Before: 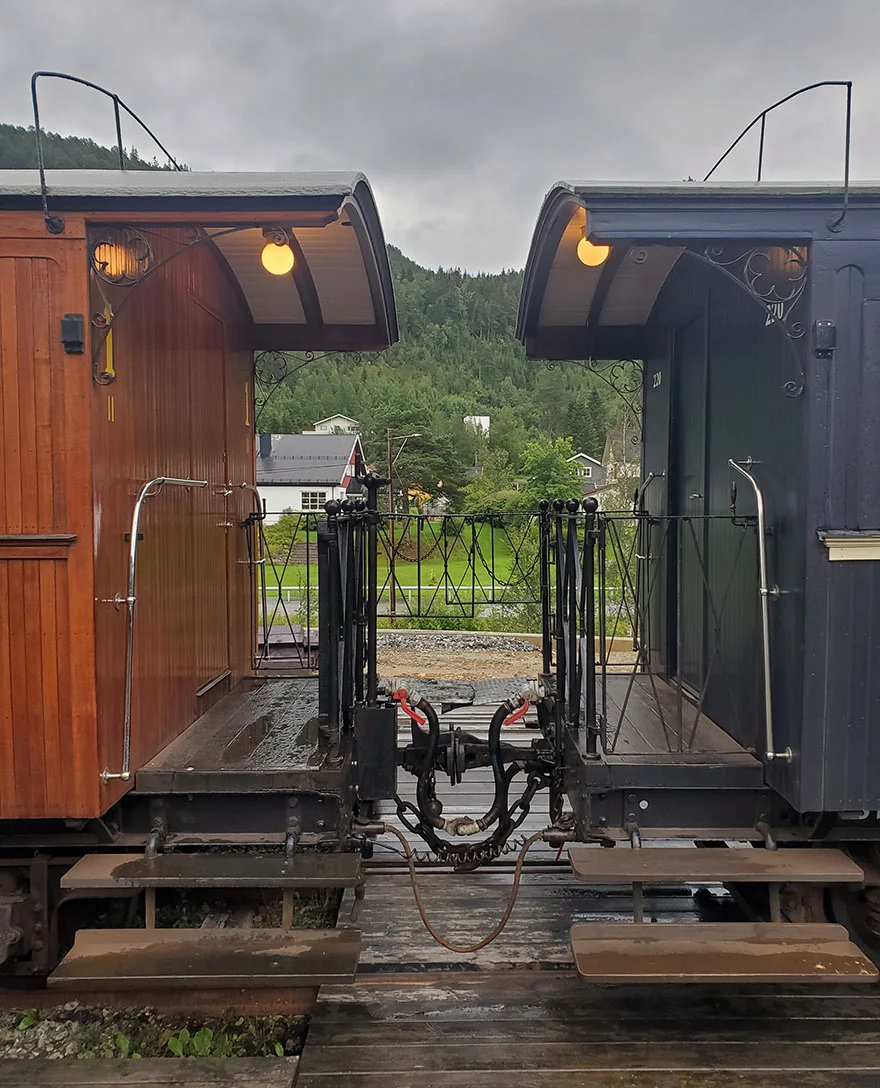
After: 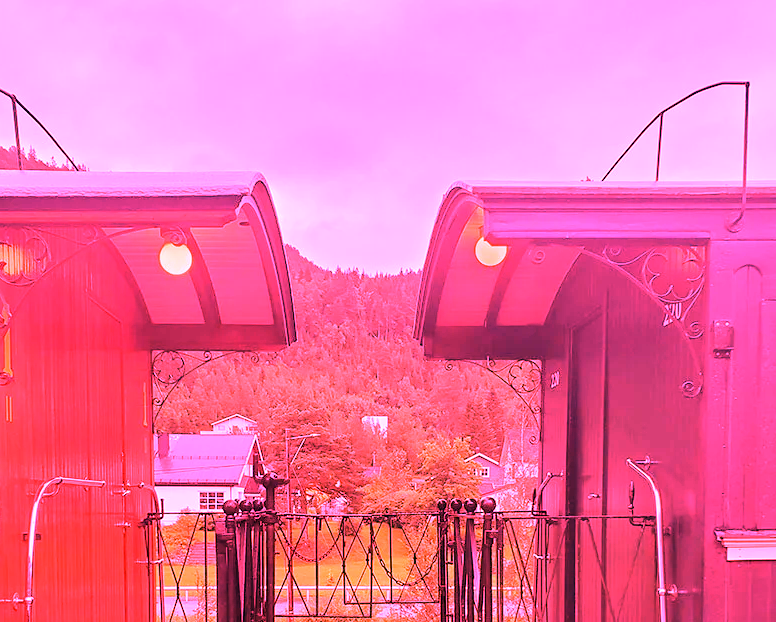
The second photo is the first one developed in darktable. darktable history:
crop and rotate: left 11.812%, bottom 42.776%
white balance: red 4.26, blue 1.802
